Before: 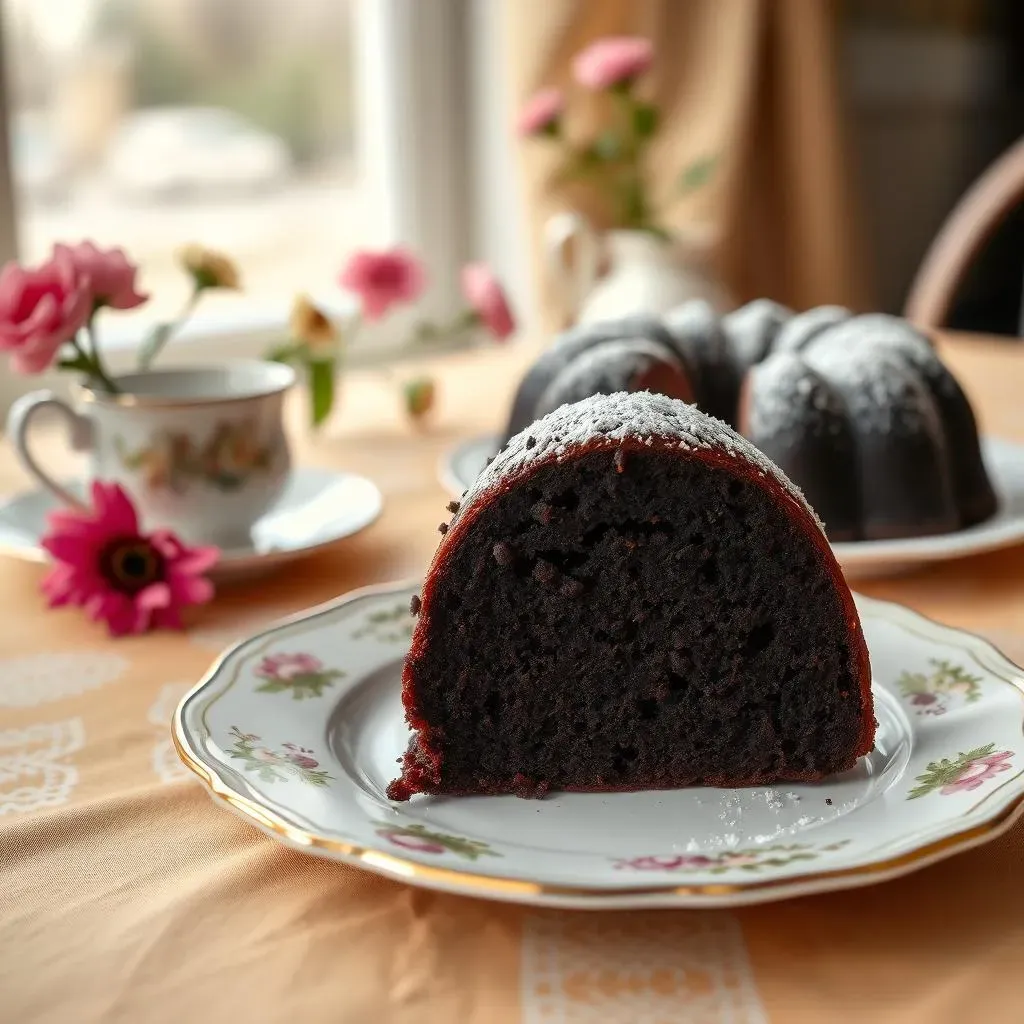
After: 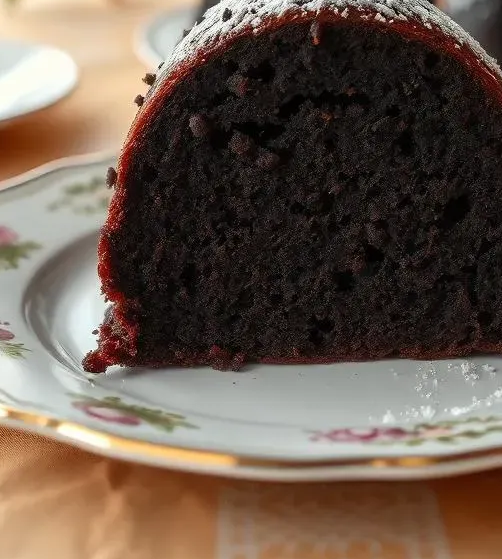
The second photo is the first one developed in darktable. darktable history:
crop: left 29.757%, top 41.832%, right 21.166%, bottom 3.511%
